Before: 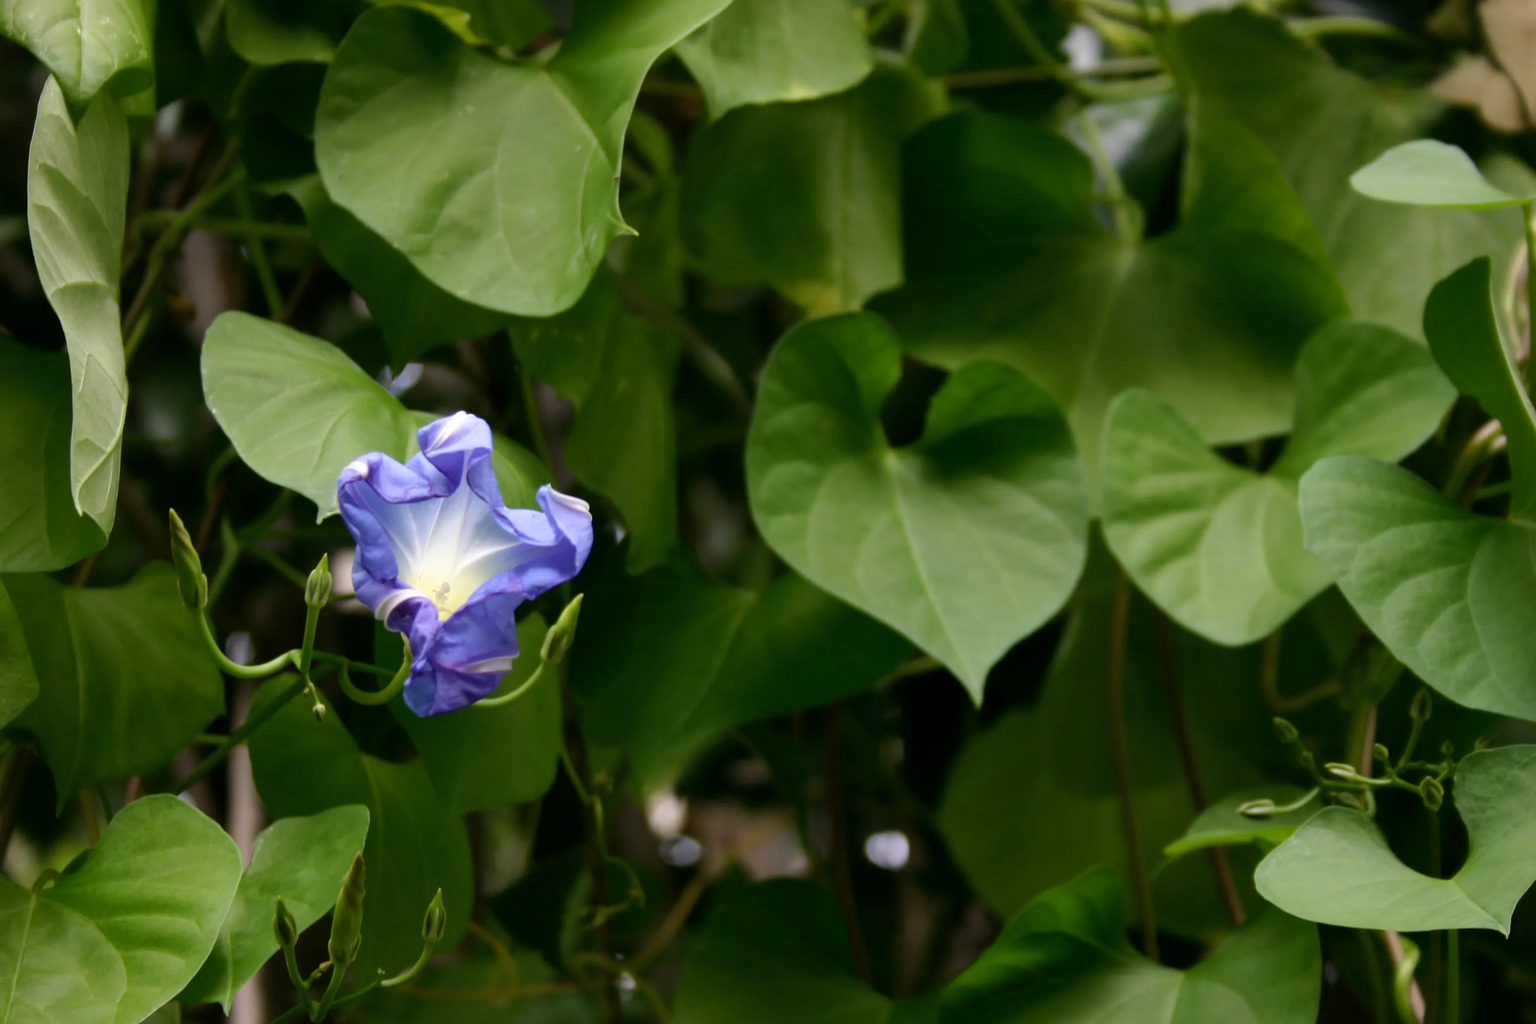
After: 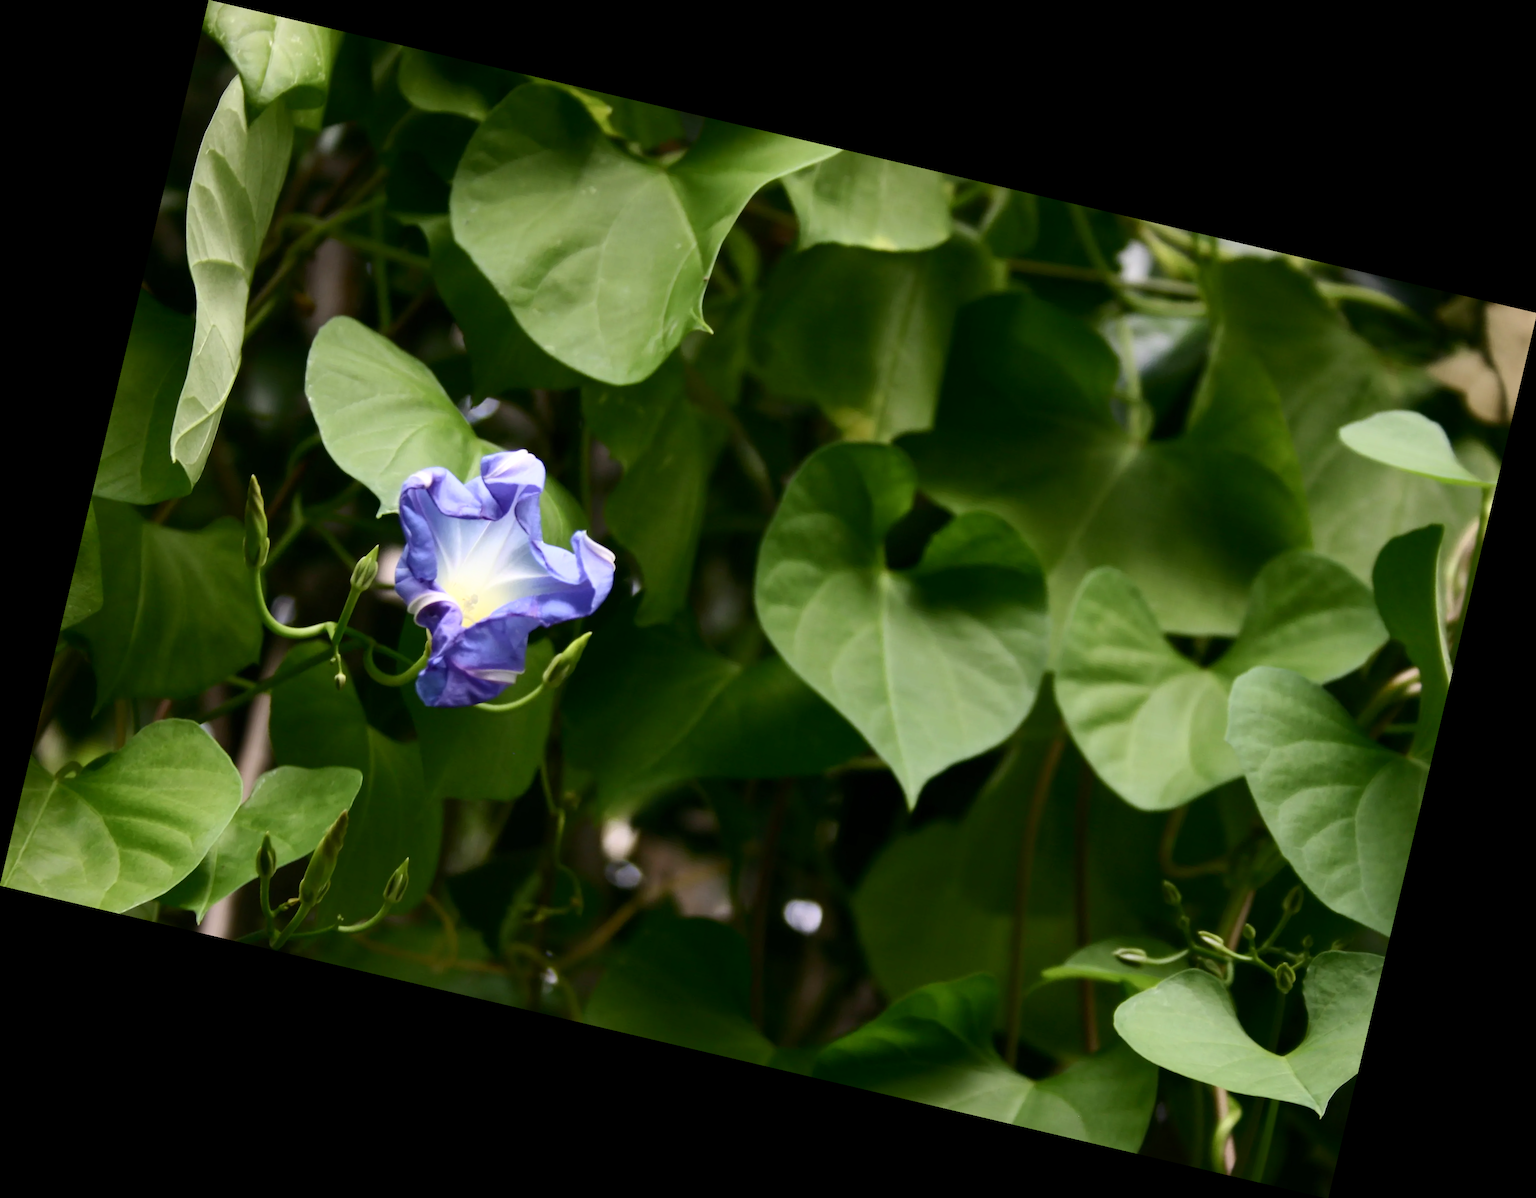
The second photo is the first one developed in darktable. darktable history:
tone equalizer: on, module defaults
contrast brightness saturation: contrast 0.24, brightness 0.09
rotate and perspective: rotation 13.27°, automatic cropping off
